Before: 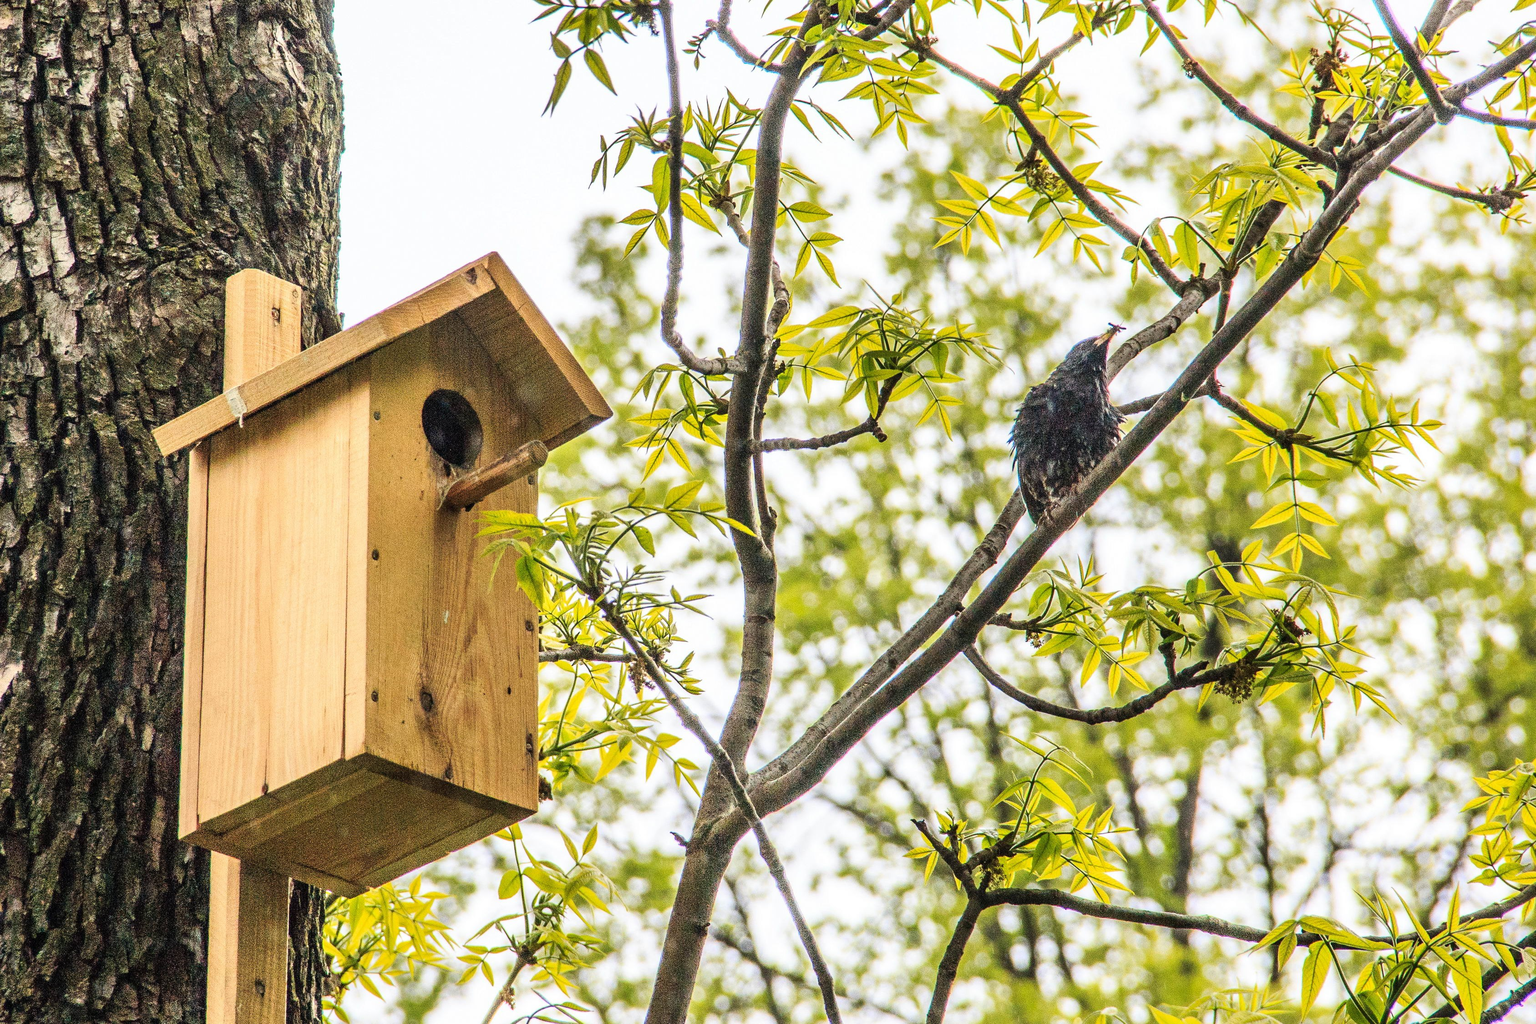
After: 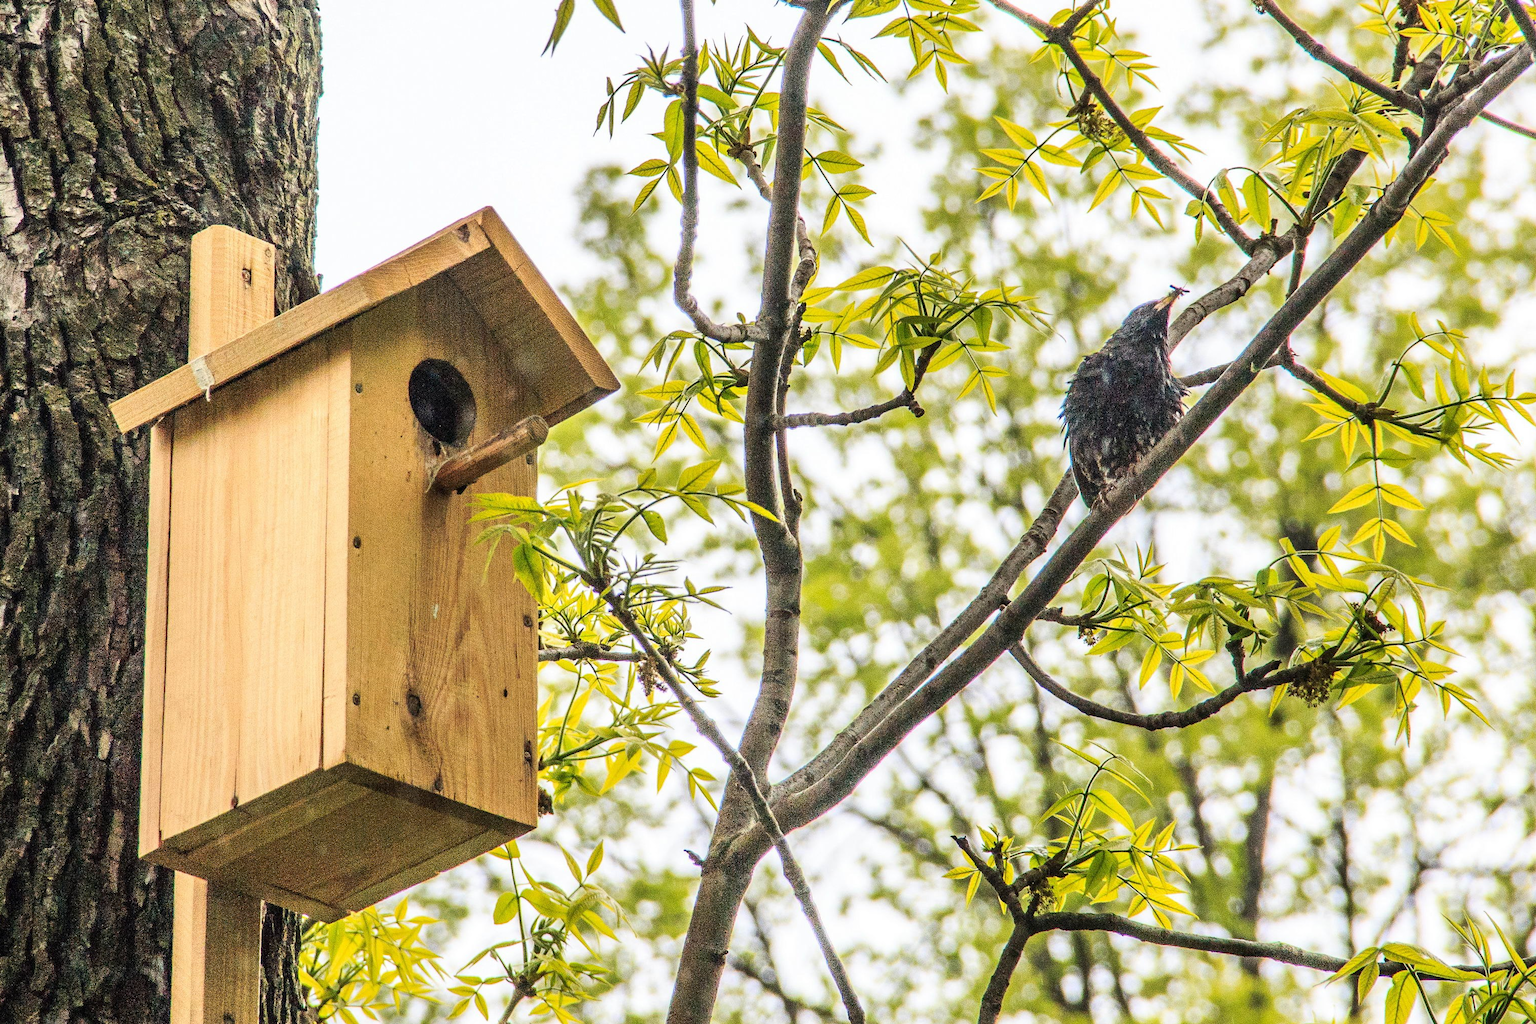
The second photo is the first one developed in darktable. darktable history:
crop: left 3.497%, top 6.473%, right 6.314%, bottom 3.307%
